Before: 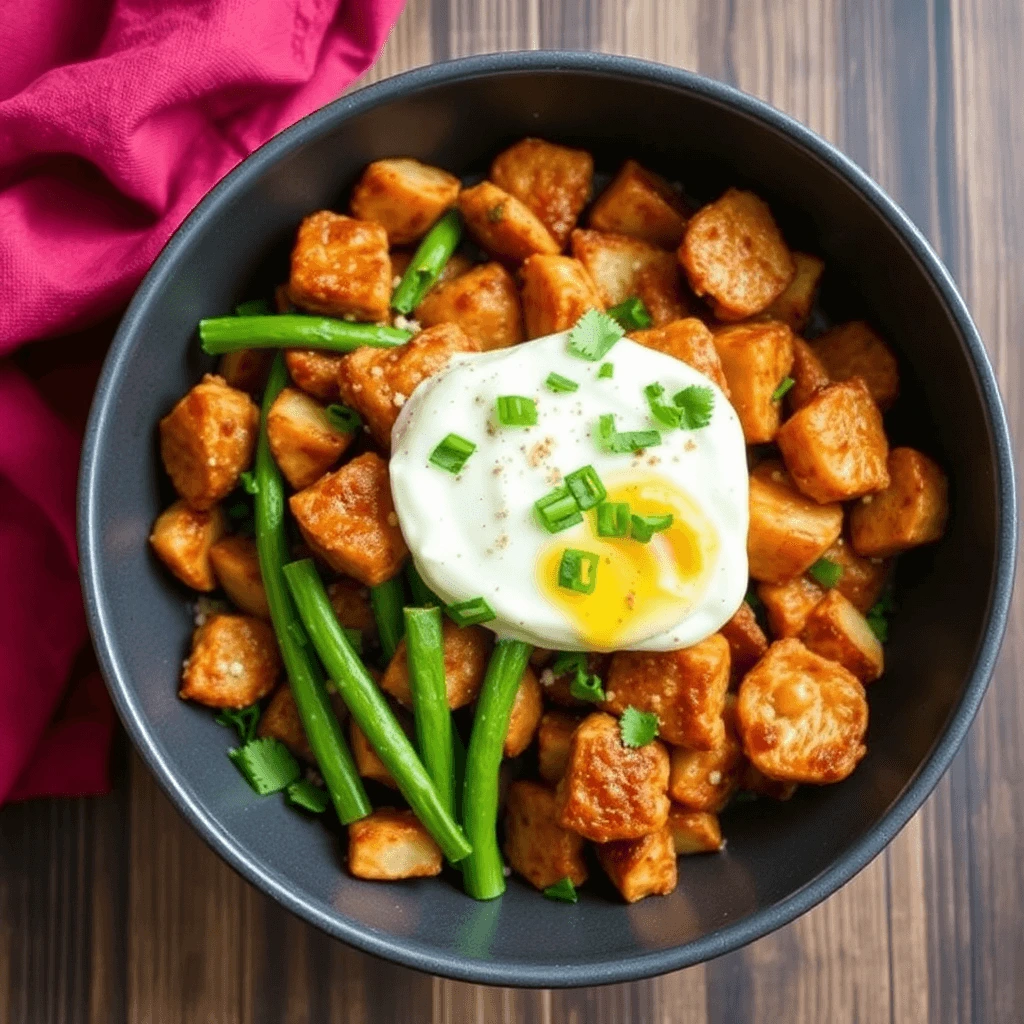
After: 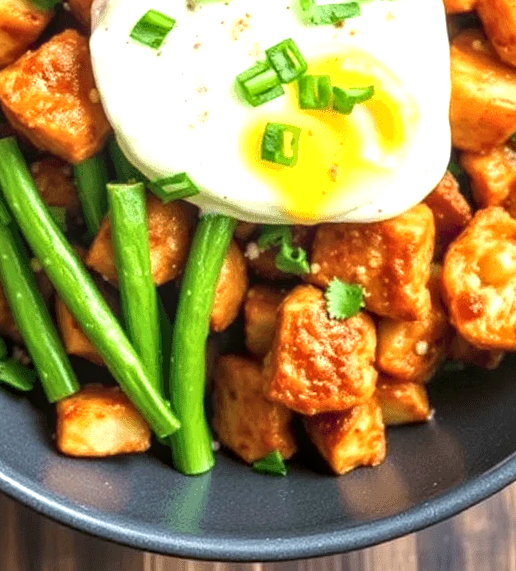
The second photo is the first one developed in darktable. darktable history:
crop: left 29.672%, top 41.786%, right 20.851%, bottom 3.487%
local contrast: on, module defaults
exposure: exposure 0.785 EV, compensate highlight preservation false
rotate and perspective: rotation -1.17°, automatic cropping off
color balance rgb: global vibrance 1%, saturation formula JzAzBz (2021)
